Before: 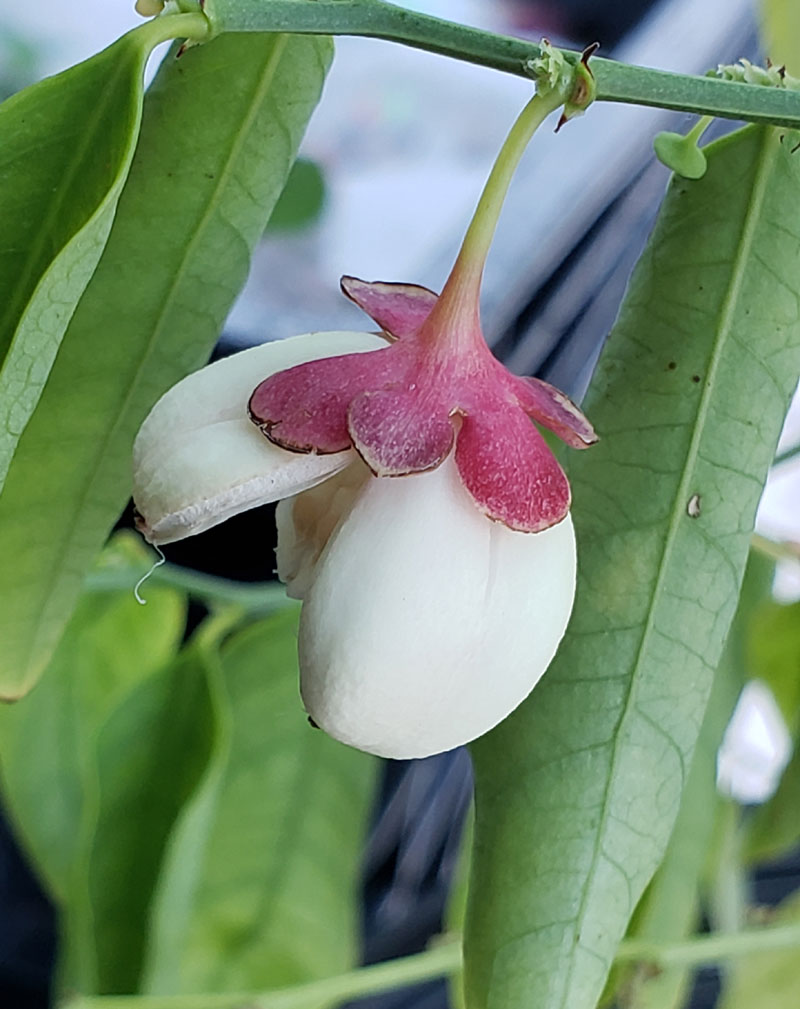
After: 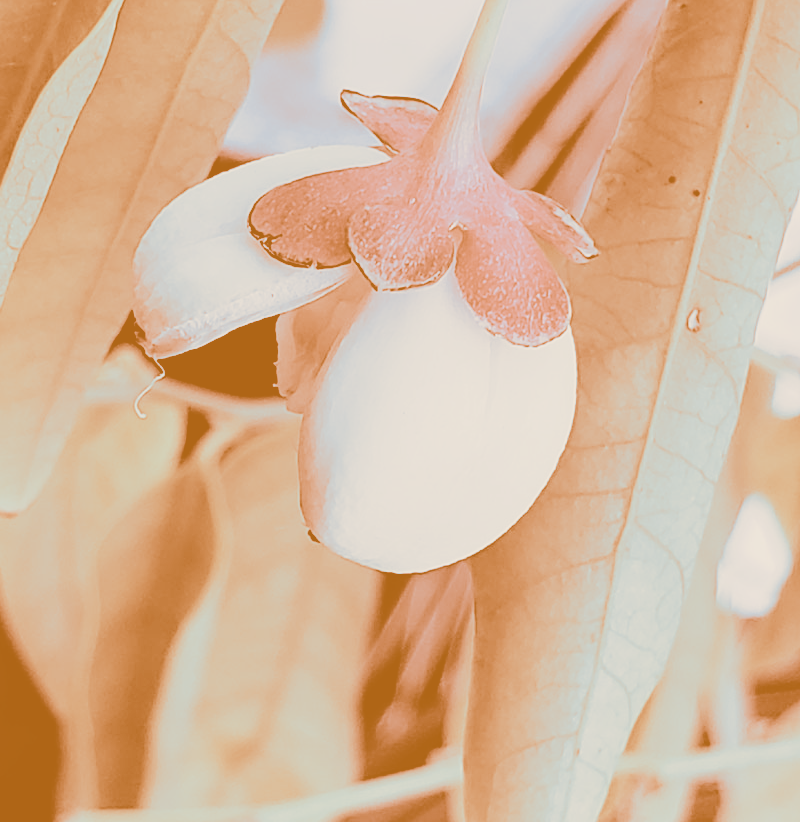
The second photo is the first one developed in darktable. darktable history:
split-toning: shadows › hue 26°, shadows › saturation 0.92, highlights › hue 40°, highlights › saturation 0.92, balance -63, compress 0%
crop and rotate: top 18.507%
sharpen: amount 0.2
exposure: exposure -0.01 EV, compensate highlight preservation false
filmic rgb: black relative exposure -5 EV, hardness 2.88, contrast 1.3, highlights saturation mix -30%
tone equalizer: on, module defaults
contrast brightness saturation: contrast -0.32, brightness 0.75, saturation -0.78
